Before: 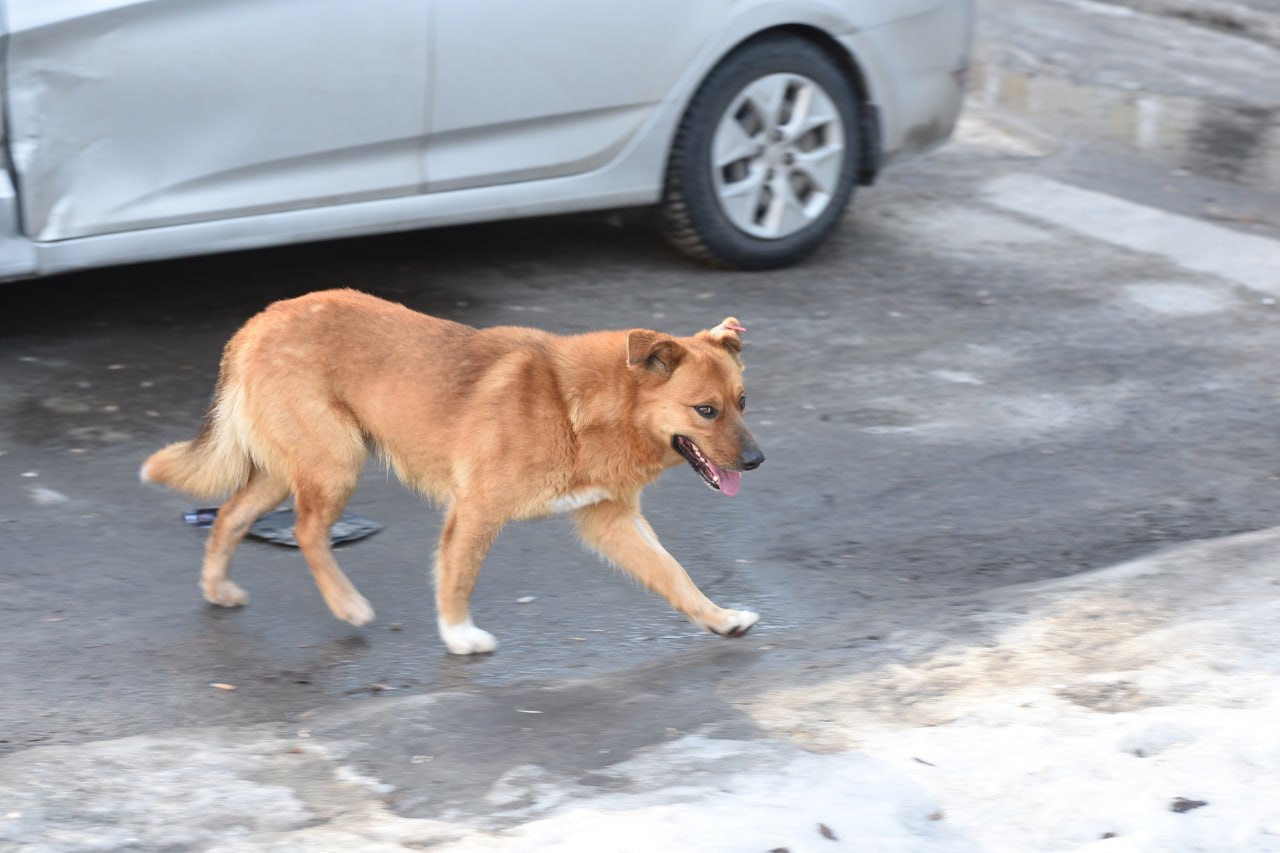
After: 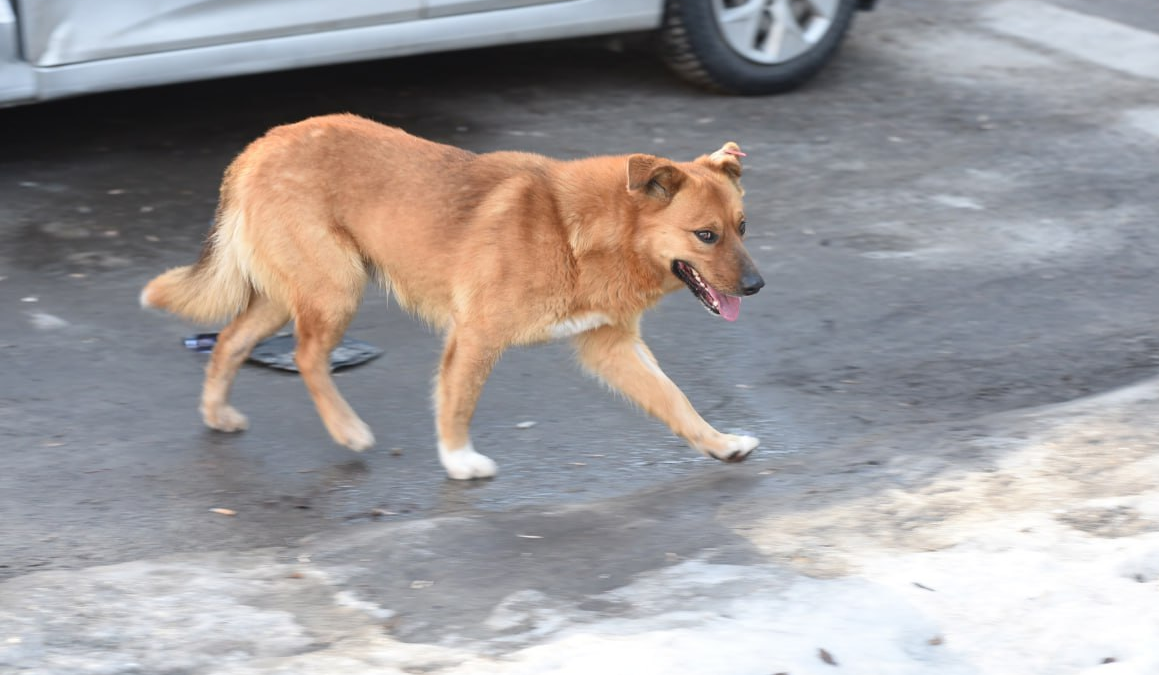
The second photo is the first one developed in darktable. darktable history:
crop: top 20.559%, right 9.383%, bottom 0.211%
